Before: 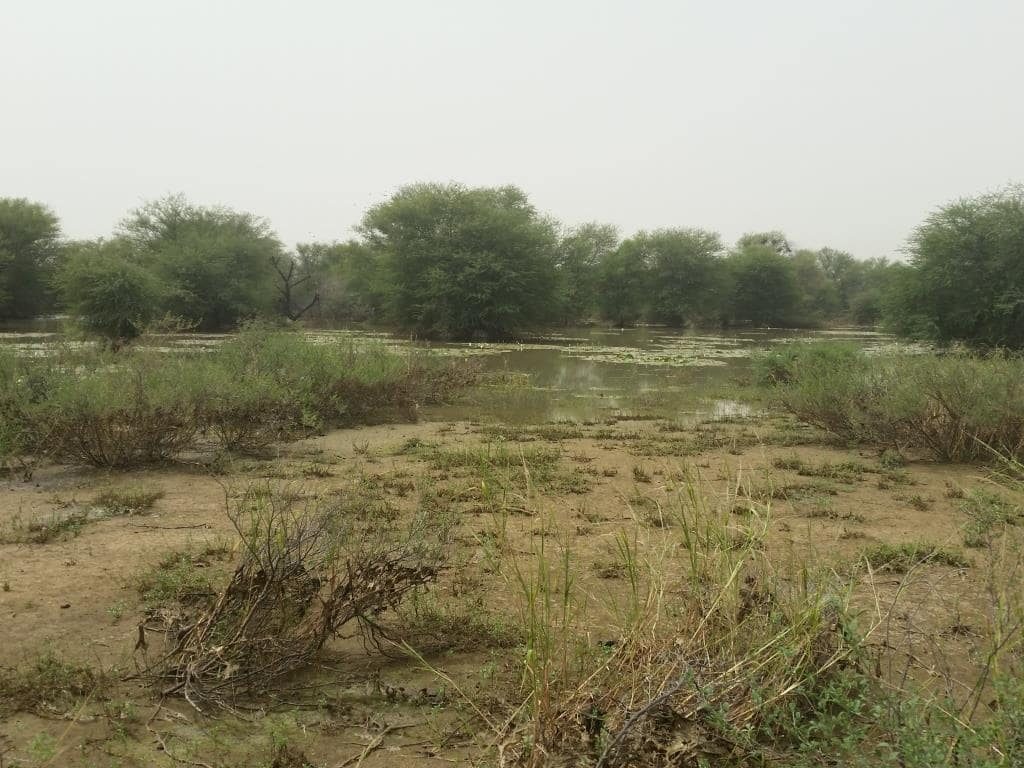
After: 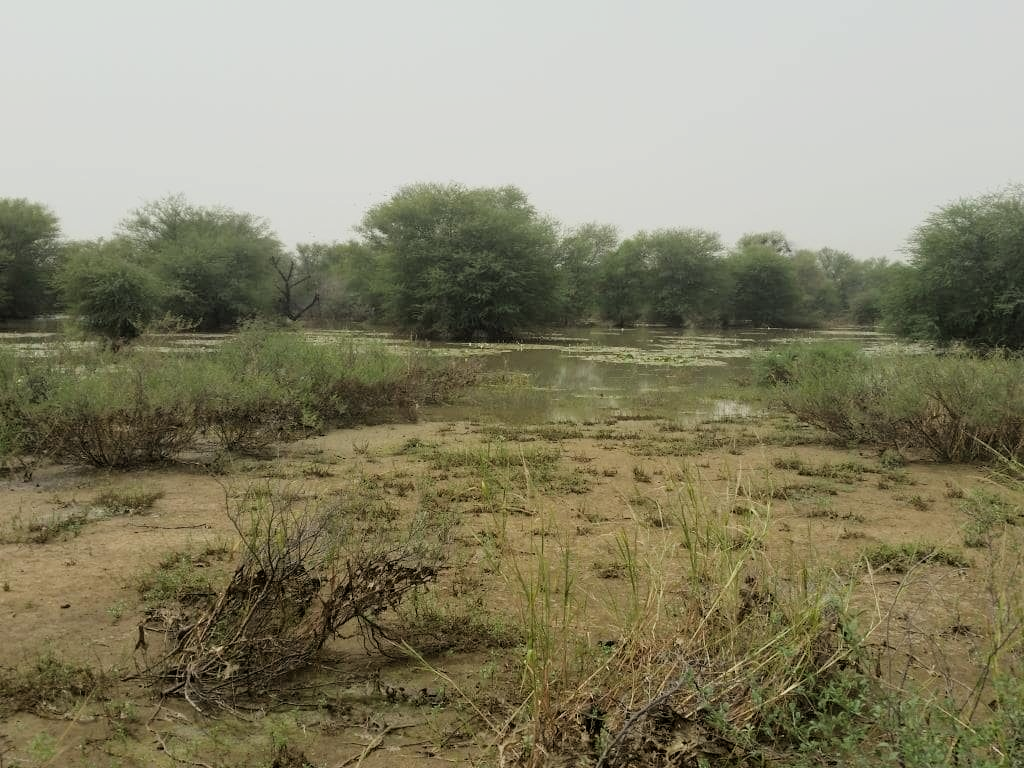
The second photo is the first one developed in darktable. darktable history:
filmic rgb: black relative exposure -5.76 EV, white relative exposure 3.39 EV, hardness 3.65, color science v6 (2022)
